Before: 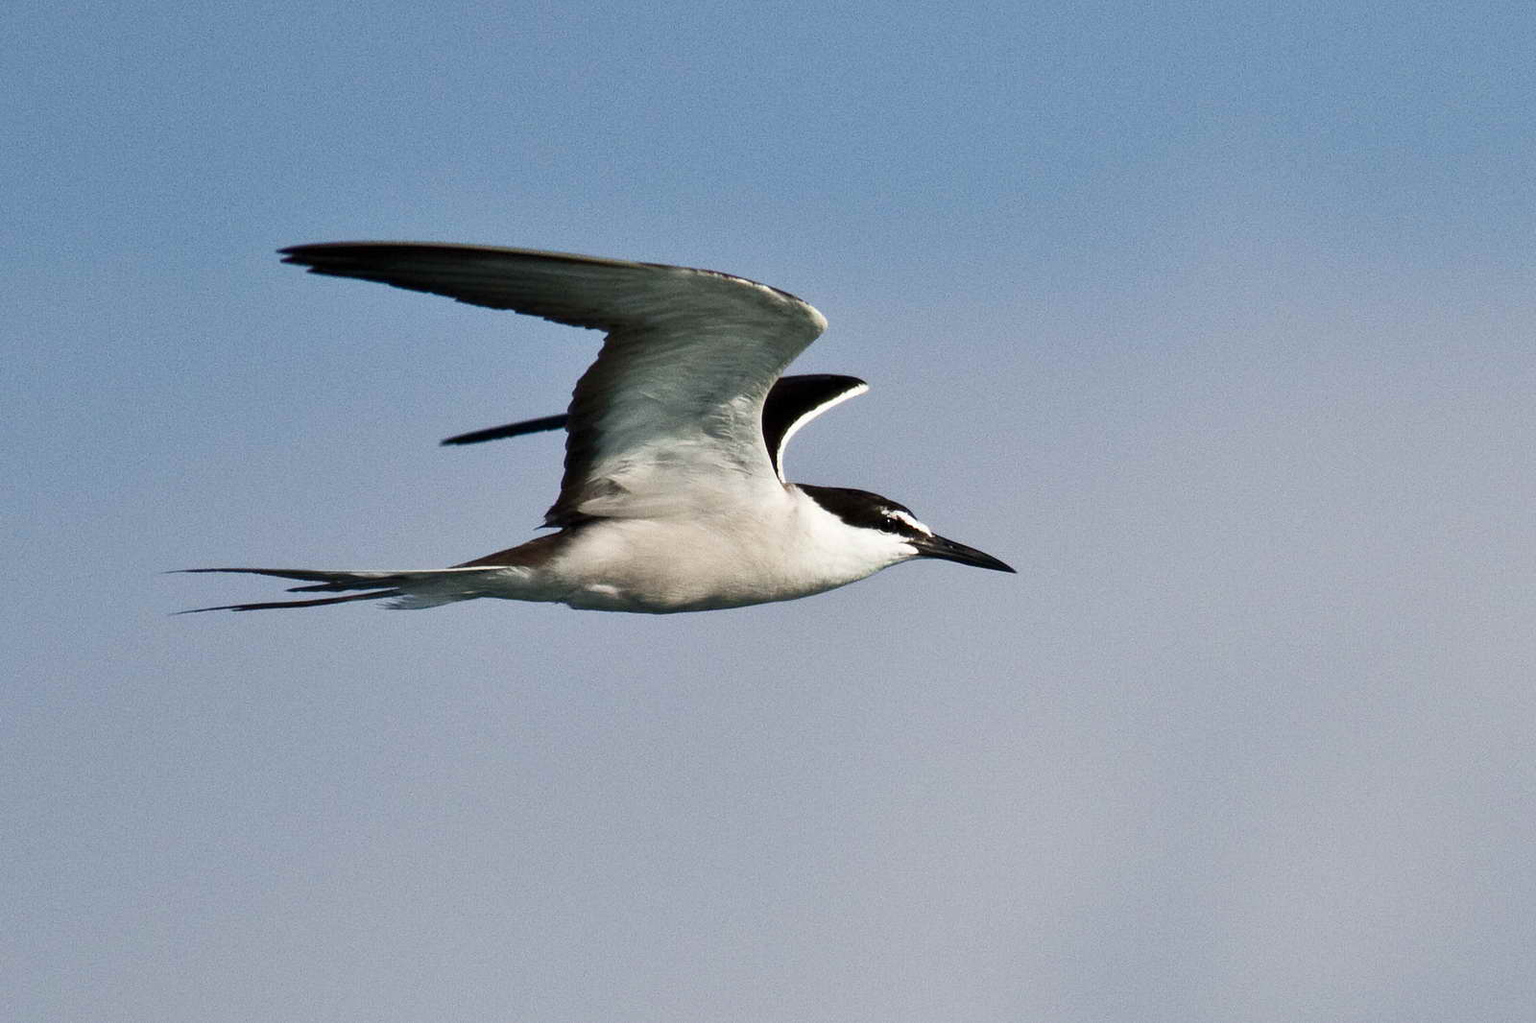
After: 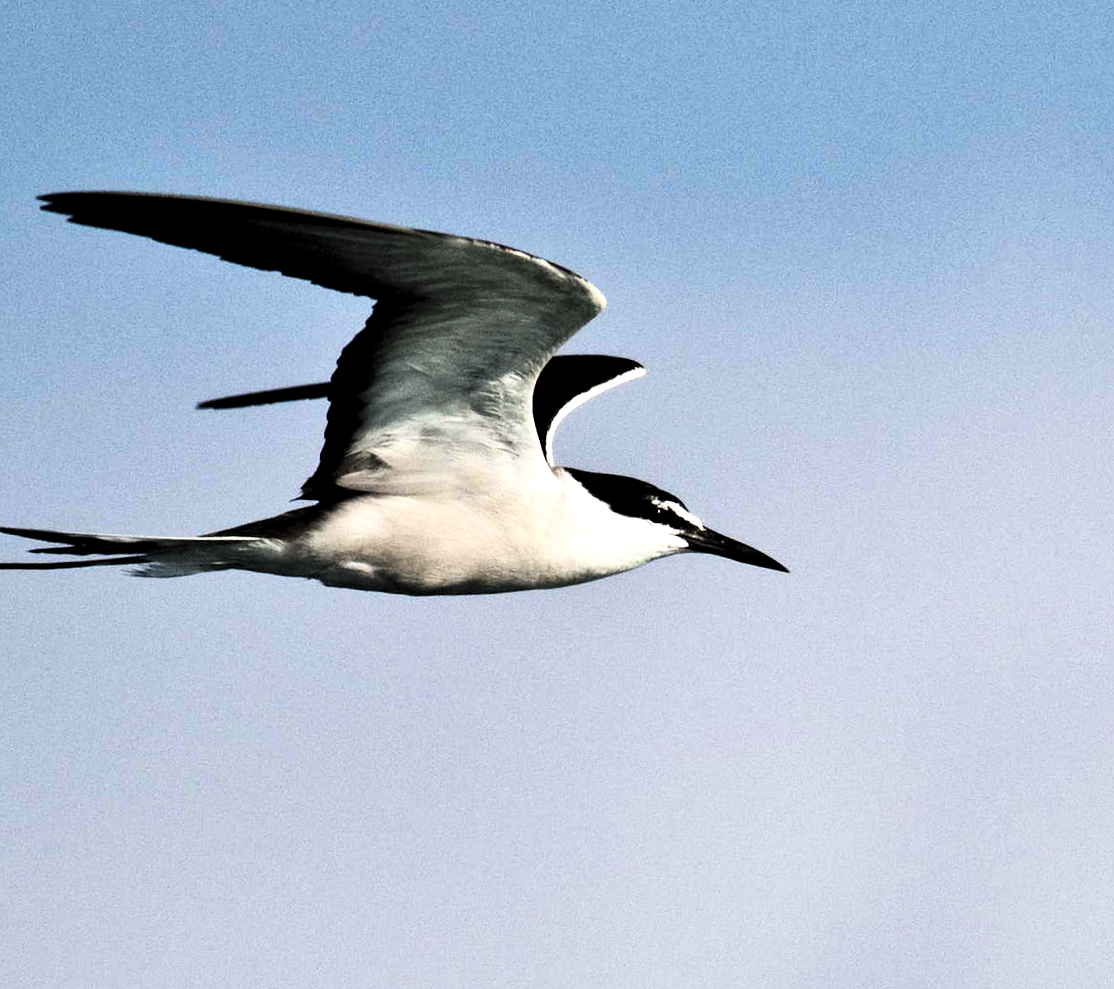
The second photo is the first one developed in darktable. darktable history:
levels: levels [0.062, 0.494, 0.925]
crop and rotate: angle -2.97°, left 14.072%, top 0.041%, right 10.923%, bottom 0.077%
tone curve: curves: ch0 [(0, 0) (0.195, 0.109) (0.751, 0.848) (1, 1)], color space Lab, linked channels, preserve colors none
